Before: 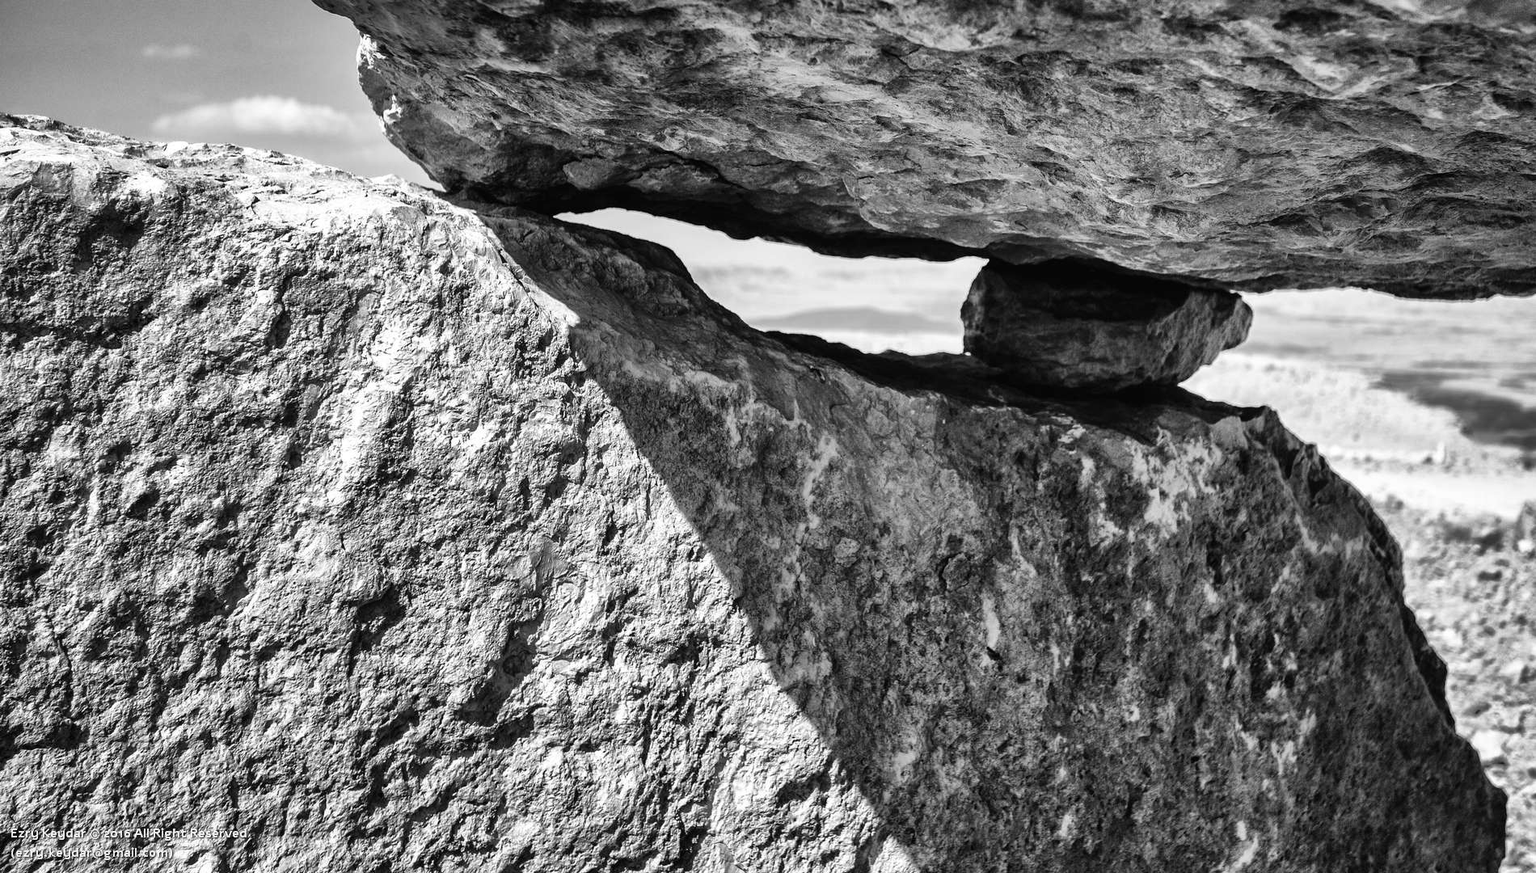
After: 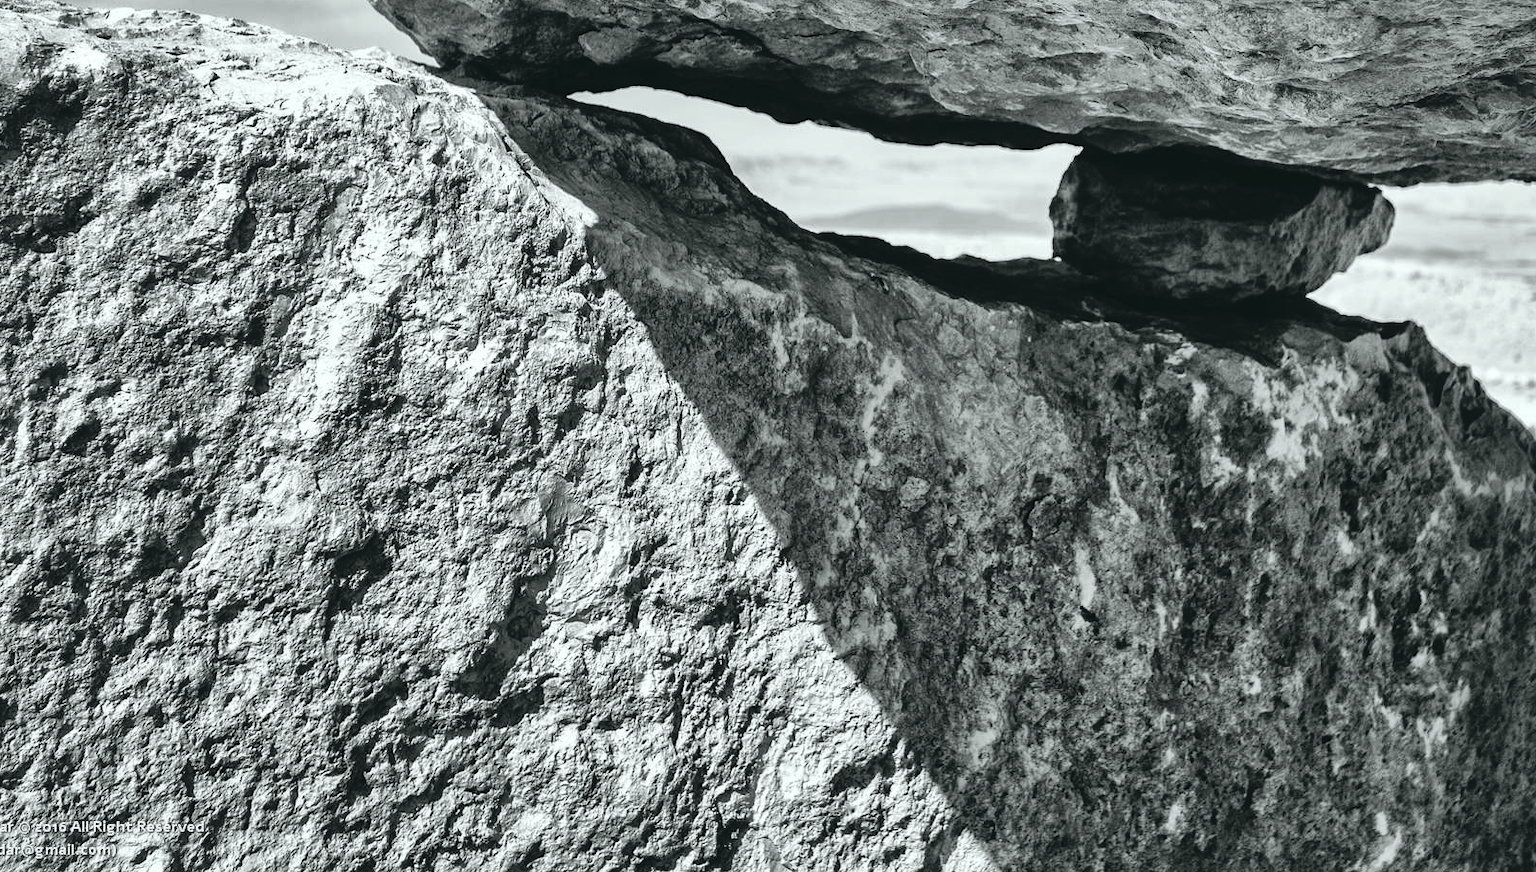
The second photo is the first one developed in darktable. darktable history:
color correction: saturation 2.15
tone curve: curves: ch0 [(0.001, 0.034) (0.115, 0.093) (0.251, 0.232) (0.382, 0.397) (0.652, 0.719) (0.802, 0.876) (1, 0.998)]; ch1 [(0, 0) (0.384, 0.324) (0.472, 0.466) (0.504, 0.5) (0.517, 0.533) (0.547, 0.564) (0.582, 0.628) (0.657, 0.727) (1, 1)]; ch2 [(0, 0) (0.278, 0.232) (0.5, 0.5) (0.531, 0.552) (0.61, 0.653) (1, 1)], color space Lab, independent channels, preserve colors none
tone equalizer: on, module defaults
crop and rotate: left 4.842%, top 15.51%, right 10.668%
shadows and highlights: on, module defaults
